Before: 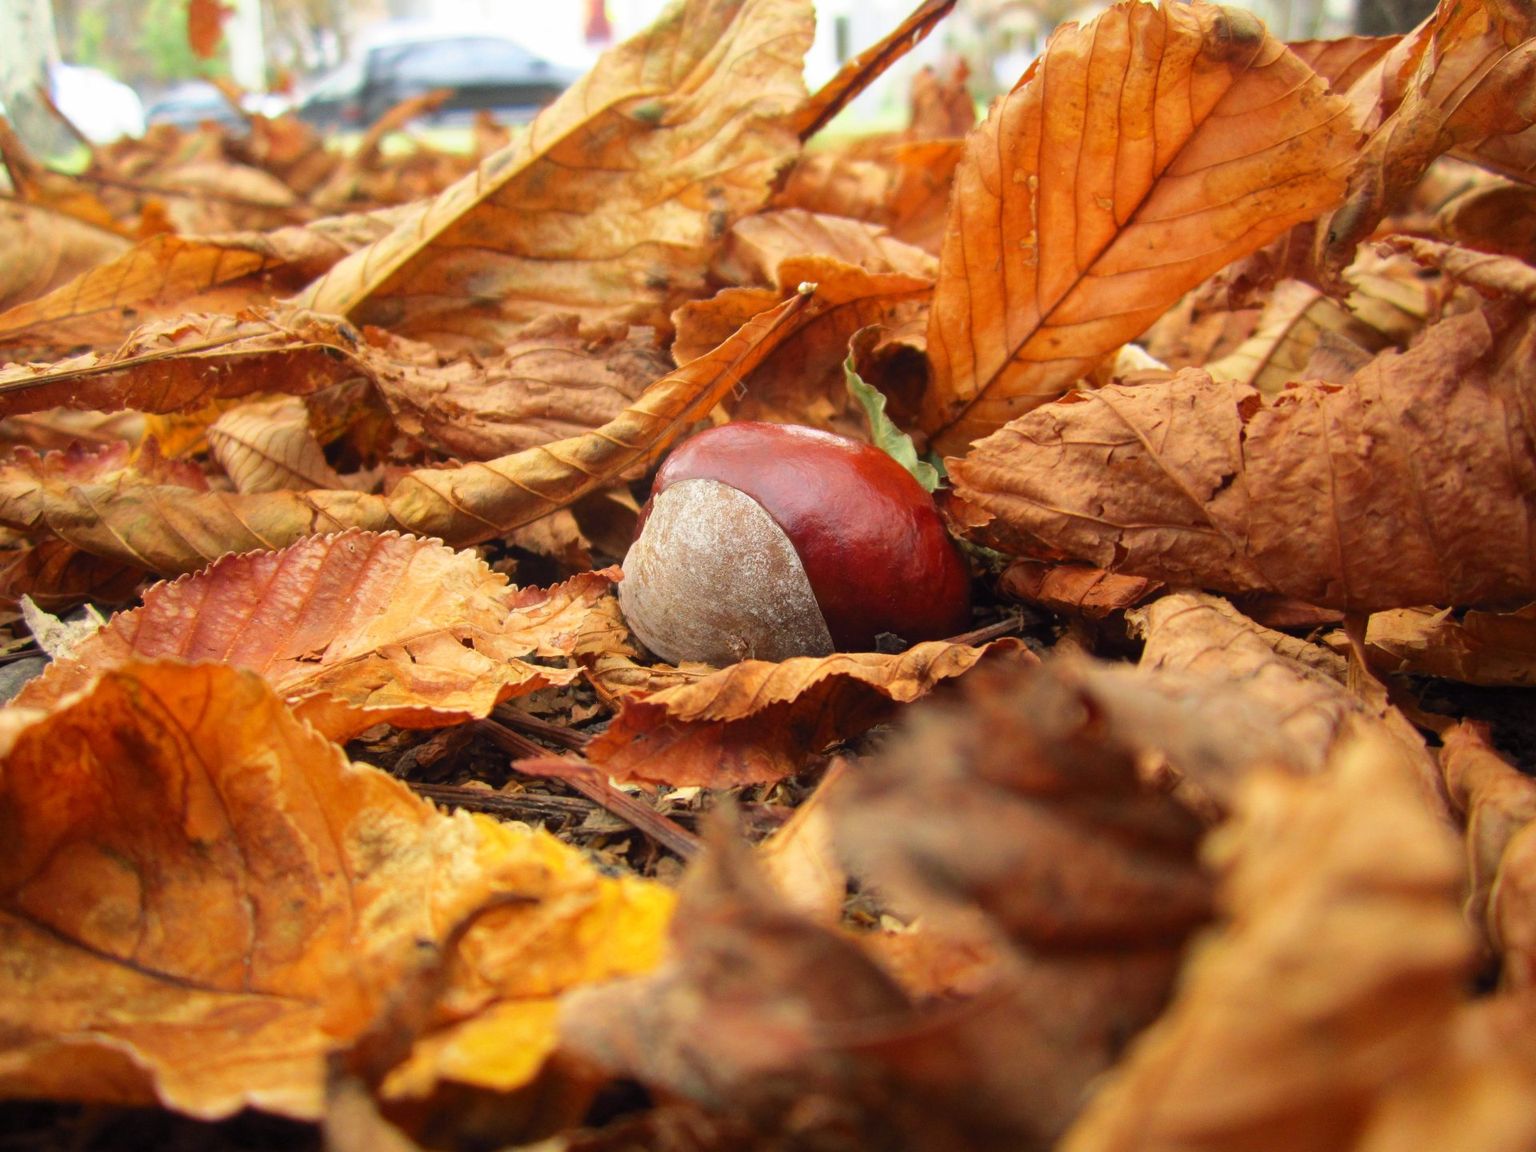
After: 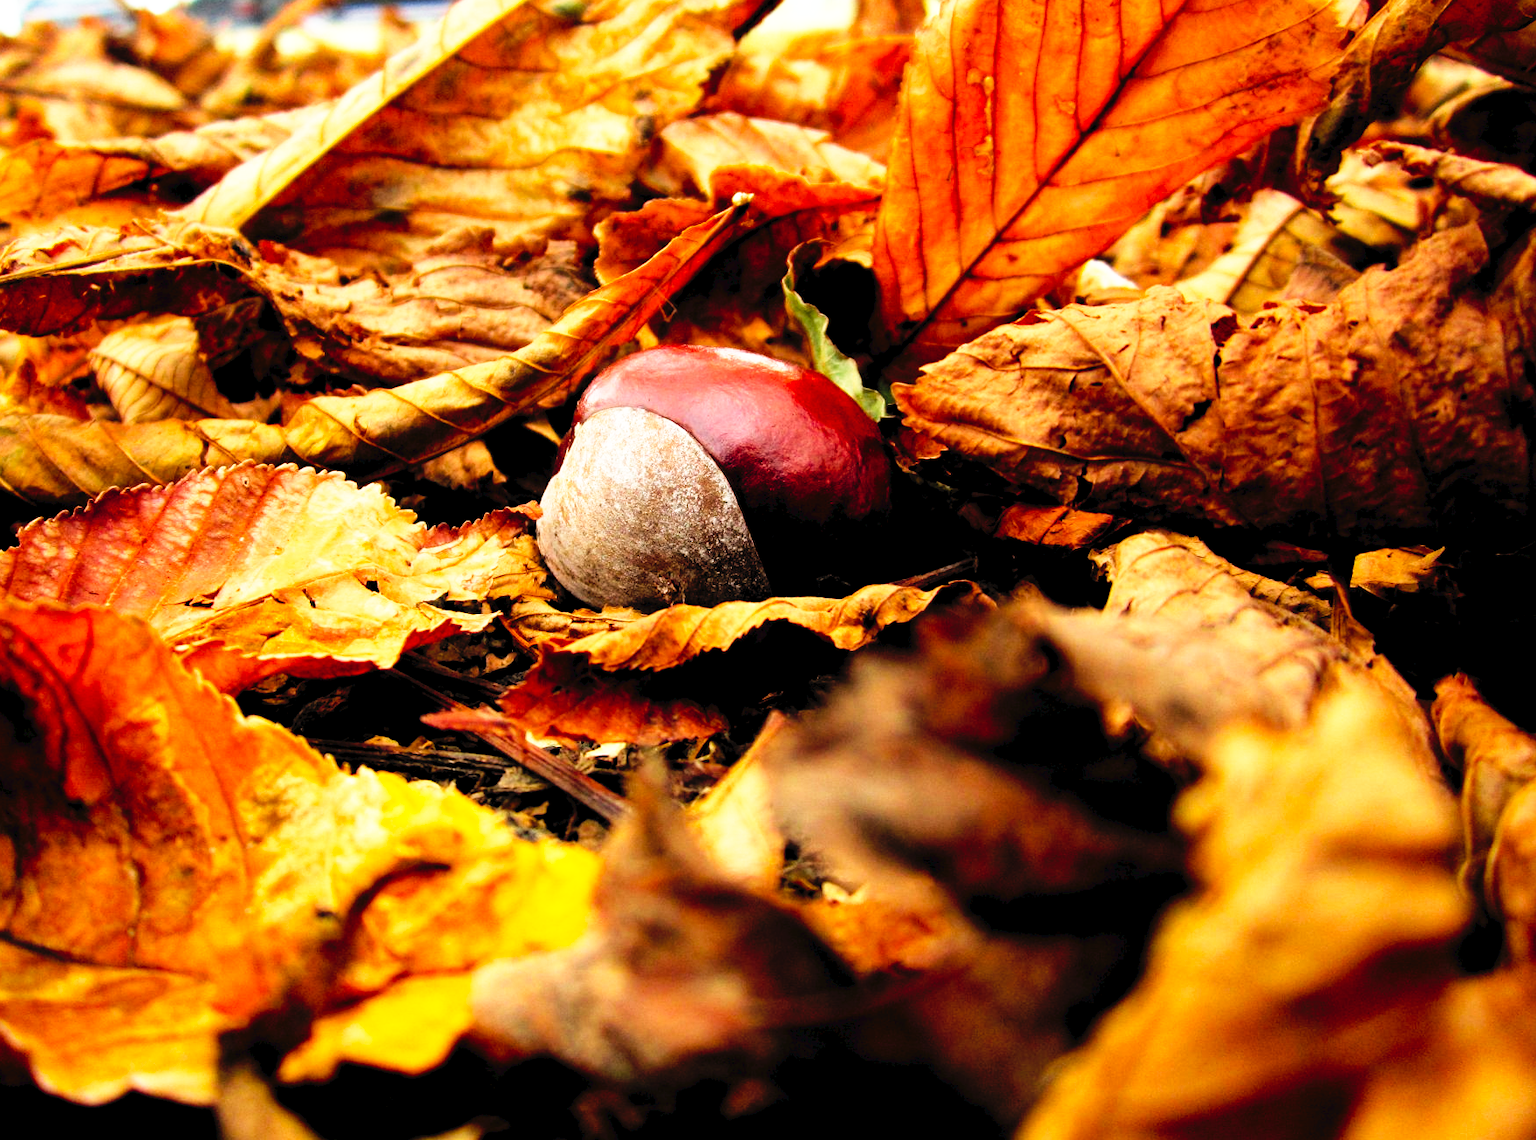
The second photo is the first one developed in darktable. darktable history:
tone curve: curves: ch0 [(0, 0) (0.003, 0.03) (0.011, 0.022) (0.025, 0.018) (0.044, 0.031) (0.069, 0.035) (0.1, 0.04) (0.136, 0.046) (0.177, 0.063) (0.224, 0.087) (0.277, 0.15) (0.335, 0.252) (0.399, 0.354) (0.468, 0.475) (0.543, 0.602) (0.623, 0.73) (0.709, 0.856) (0.801, 0.945) (0.898, 0.987) (1, 1)], preserve colors none
rgb levels: levels [[0.034, 0.472, 0.904], [0, 0.5, 1], [0, 0.5, 1]]
crop and rotate: left 8.262%, top 9.226%
